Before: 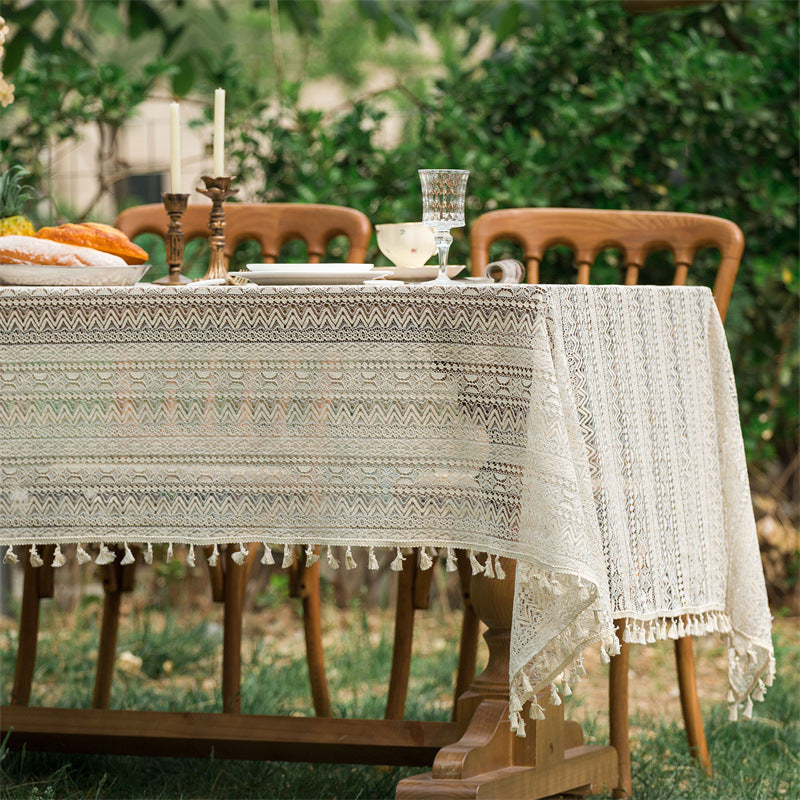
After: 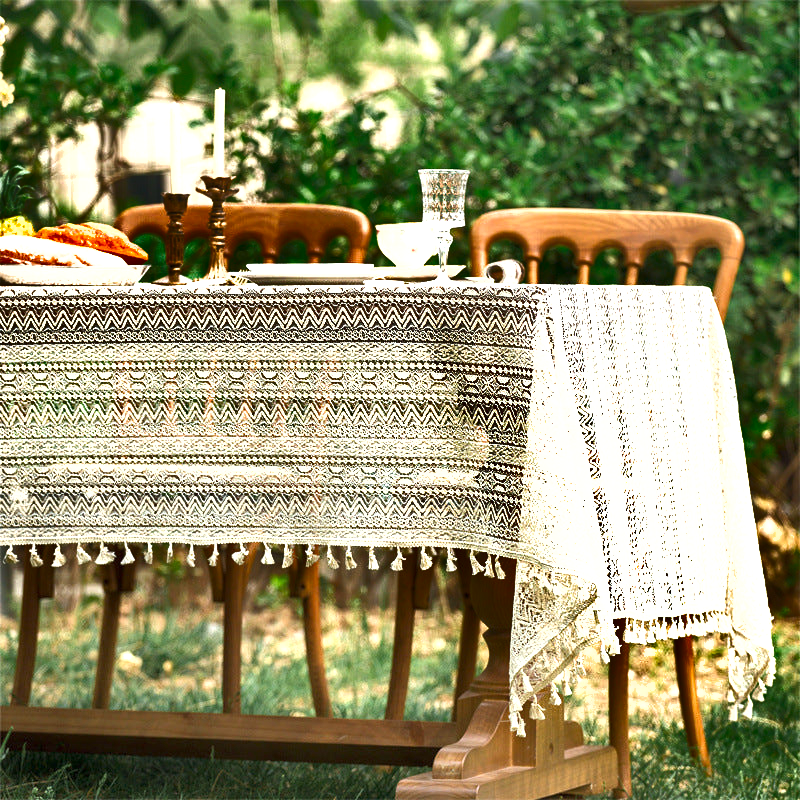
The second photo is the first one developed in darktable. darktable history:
shadows and highlights: shadows 17.54, highlights -85.16, soften with gaussian
exposure: exposure 1.139 EV, compensate highlight preservation false
